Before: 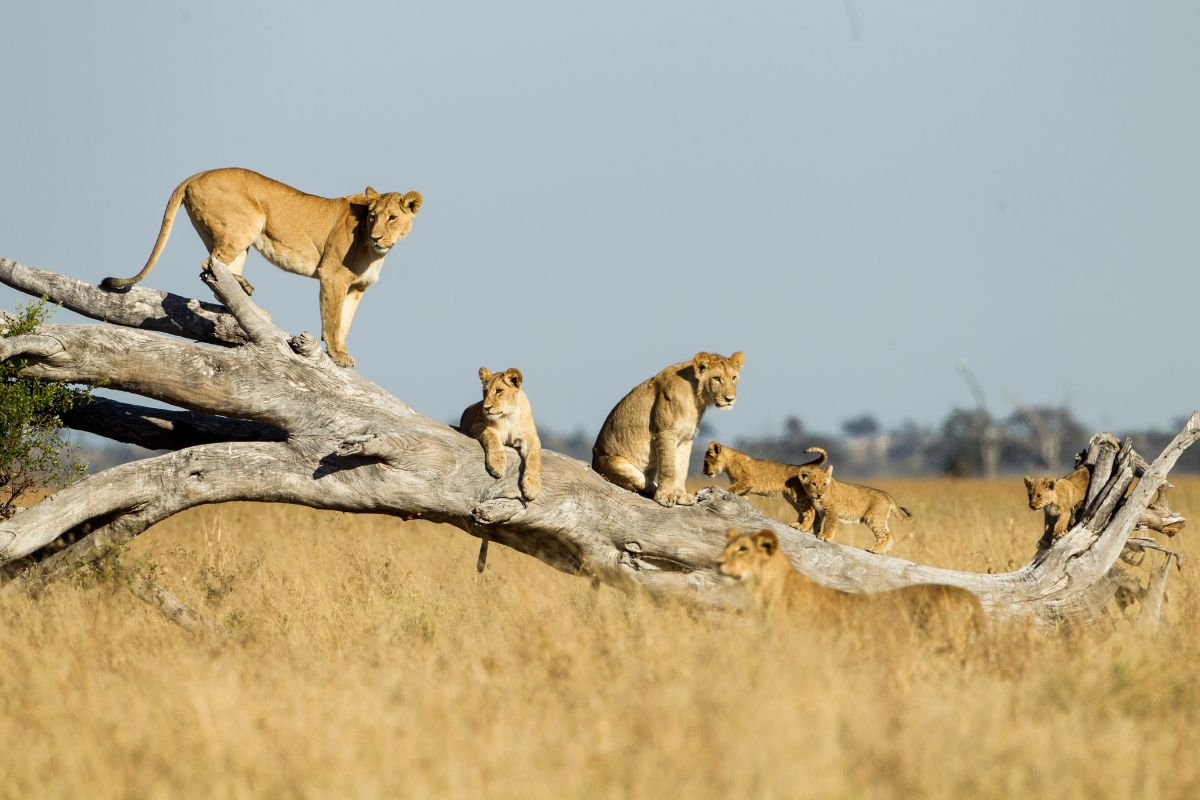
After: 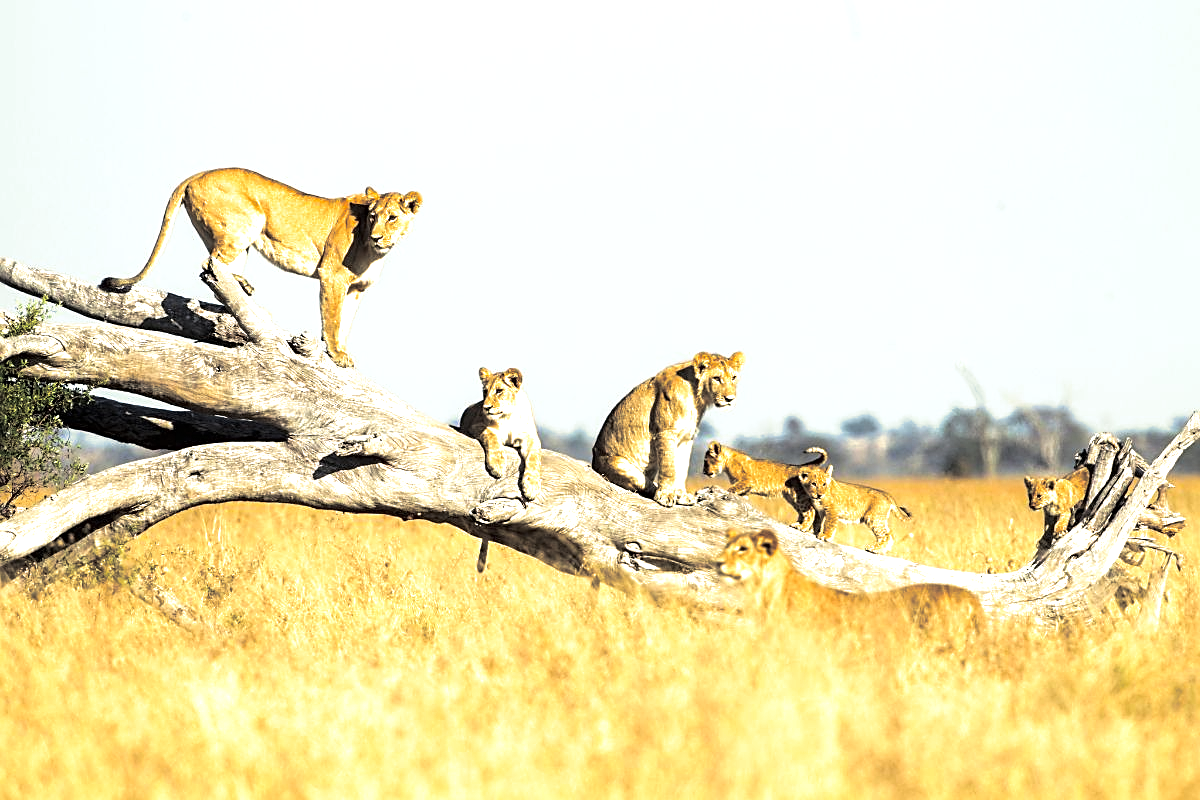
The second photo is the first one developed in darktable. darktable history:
exposure: exposure 1 EV, compensate highlight preservation false
sharpen: on, module defaults
split-toning: shadows › hue 43.2°, shadows › saturation 0, highlights › hue 50.4°, highlights › saturation 1
contrast brightness saturation: saturation 0.18
